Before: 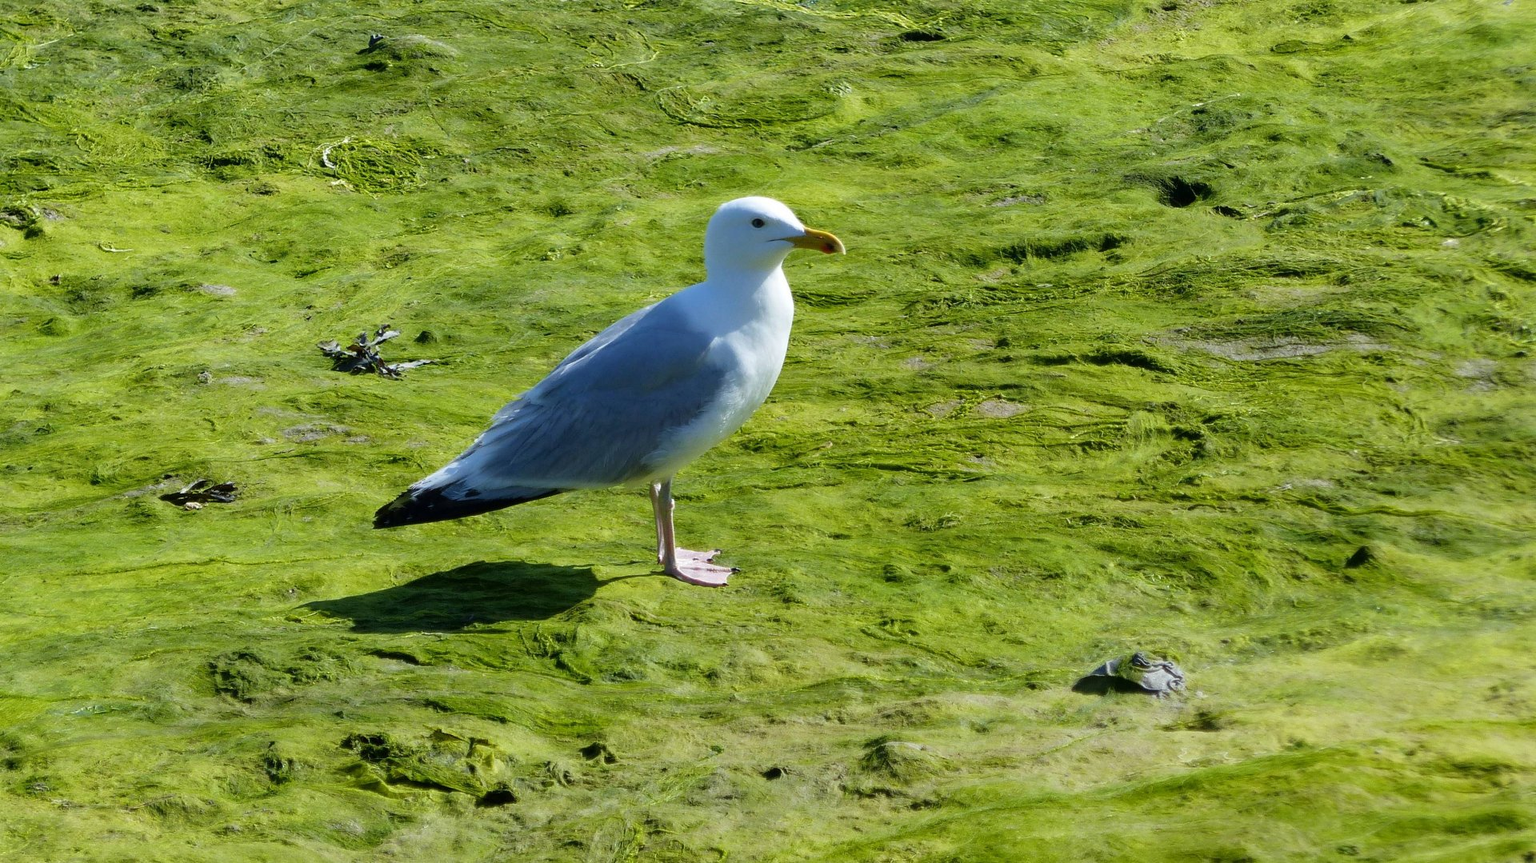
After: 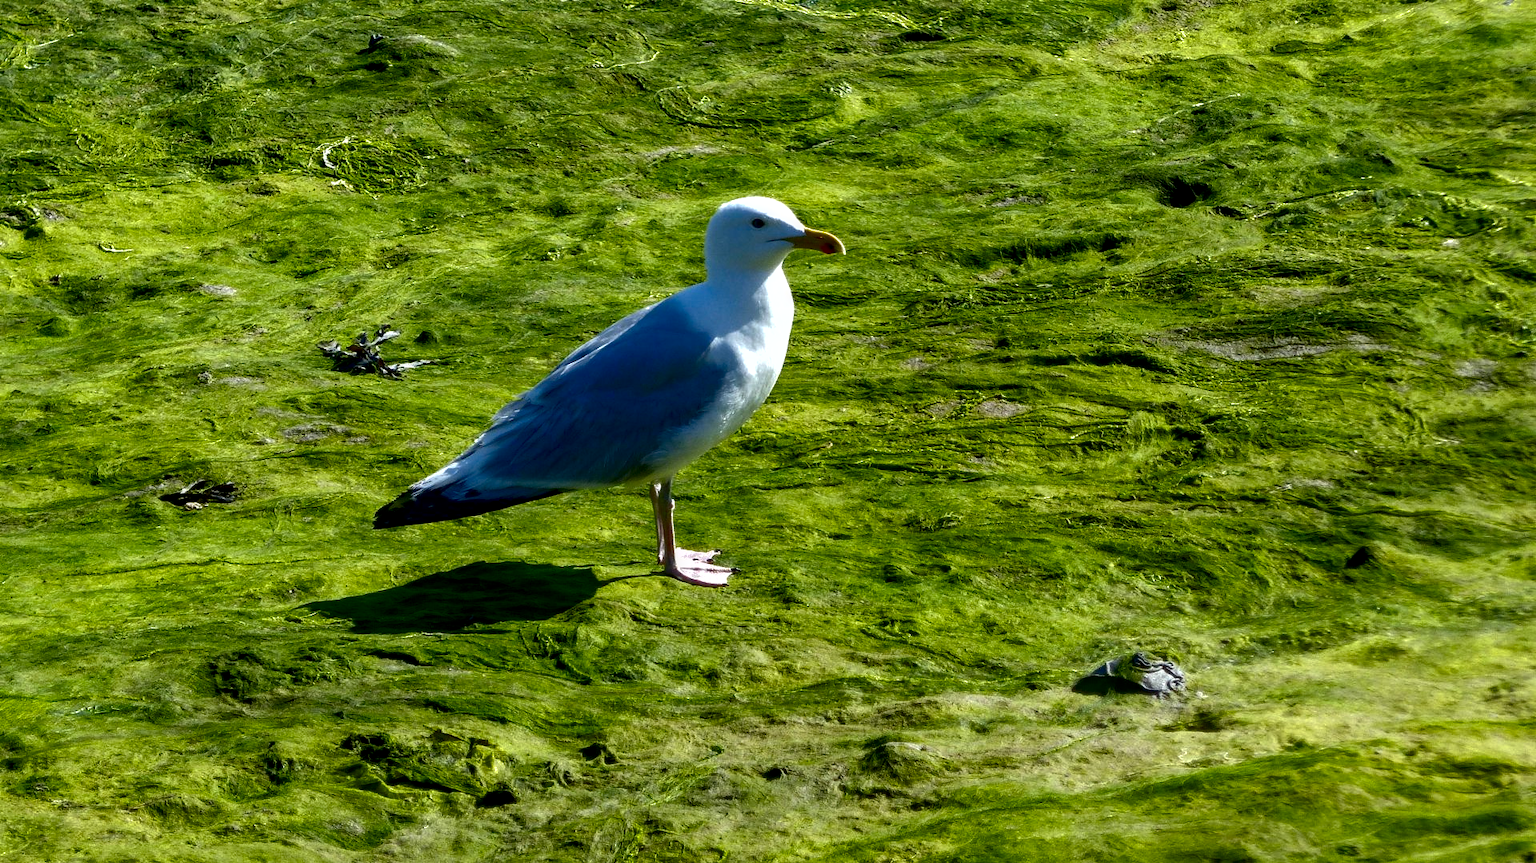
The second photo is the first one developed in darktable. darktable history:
shadows and highlights: on, module defaults
contrast brightness saturation: brightness -0.534
exposure: exposure 0.559 EV, compensate highlight preservation false
local contrast: on, module defaults
